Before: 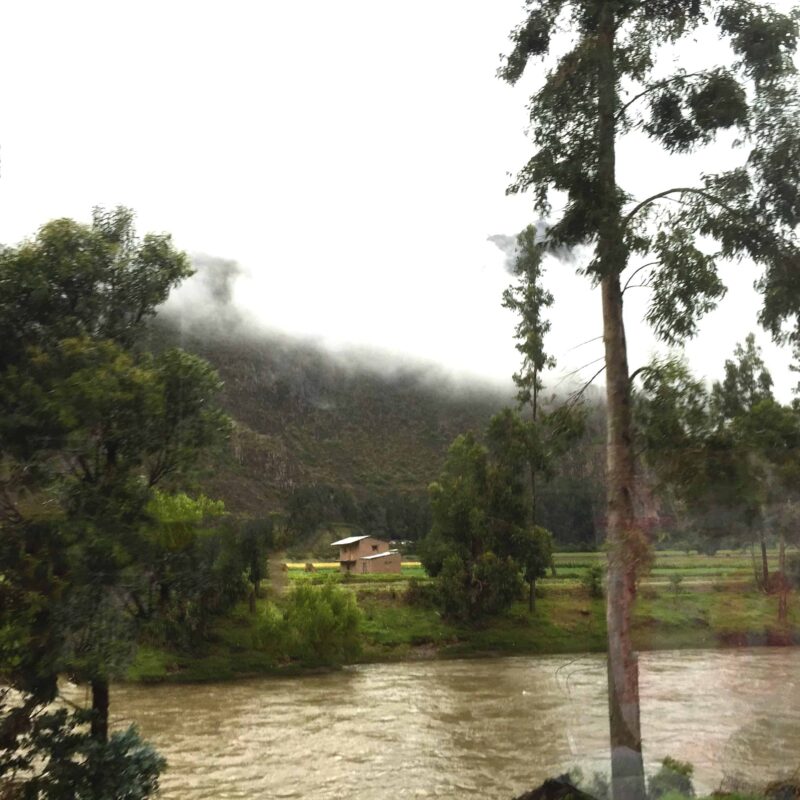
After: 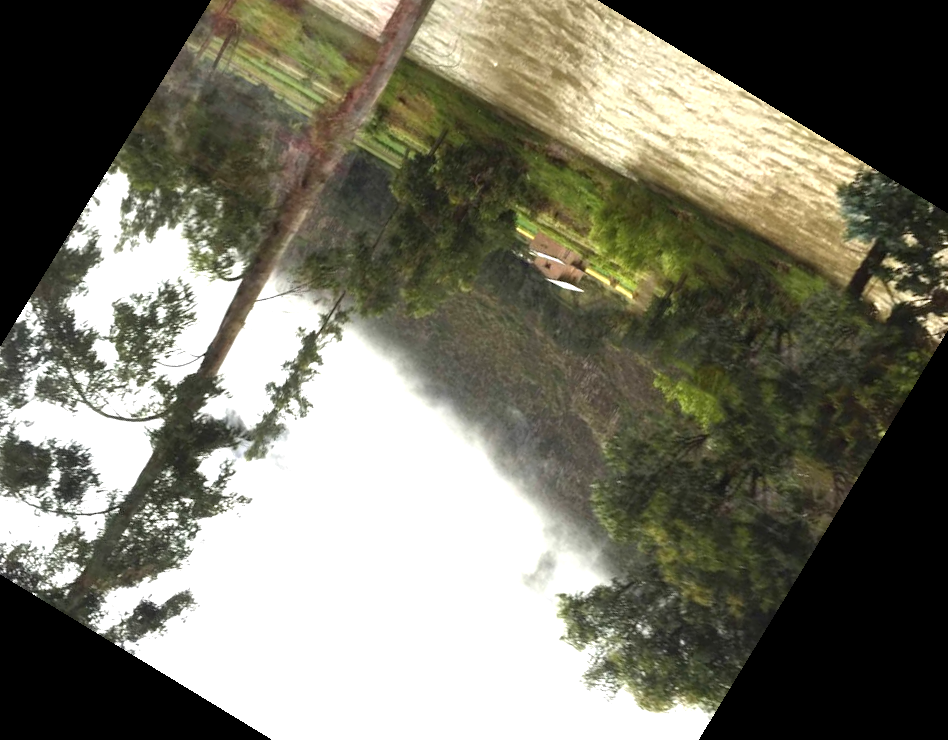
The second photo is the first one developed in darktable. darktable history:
local contrast: highlights 100%, shadows 100%, detail 120%, midtone range 0.2
exposure: exposure 0.669 EV, compensate highlight preservation false
crop and rotate: angle 148.68°, left 9.111%, top 15.603%, right 4.588%, bottom 17.041%
